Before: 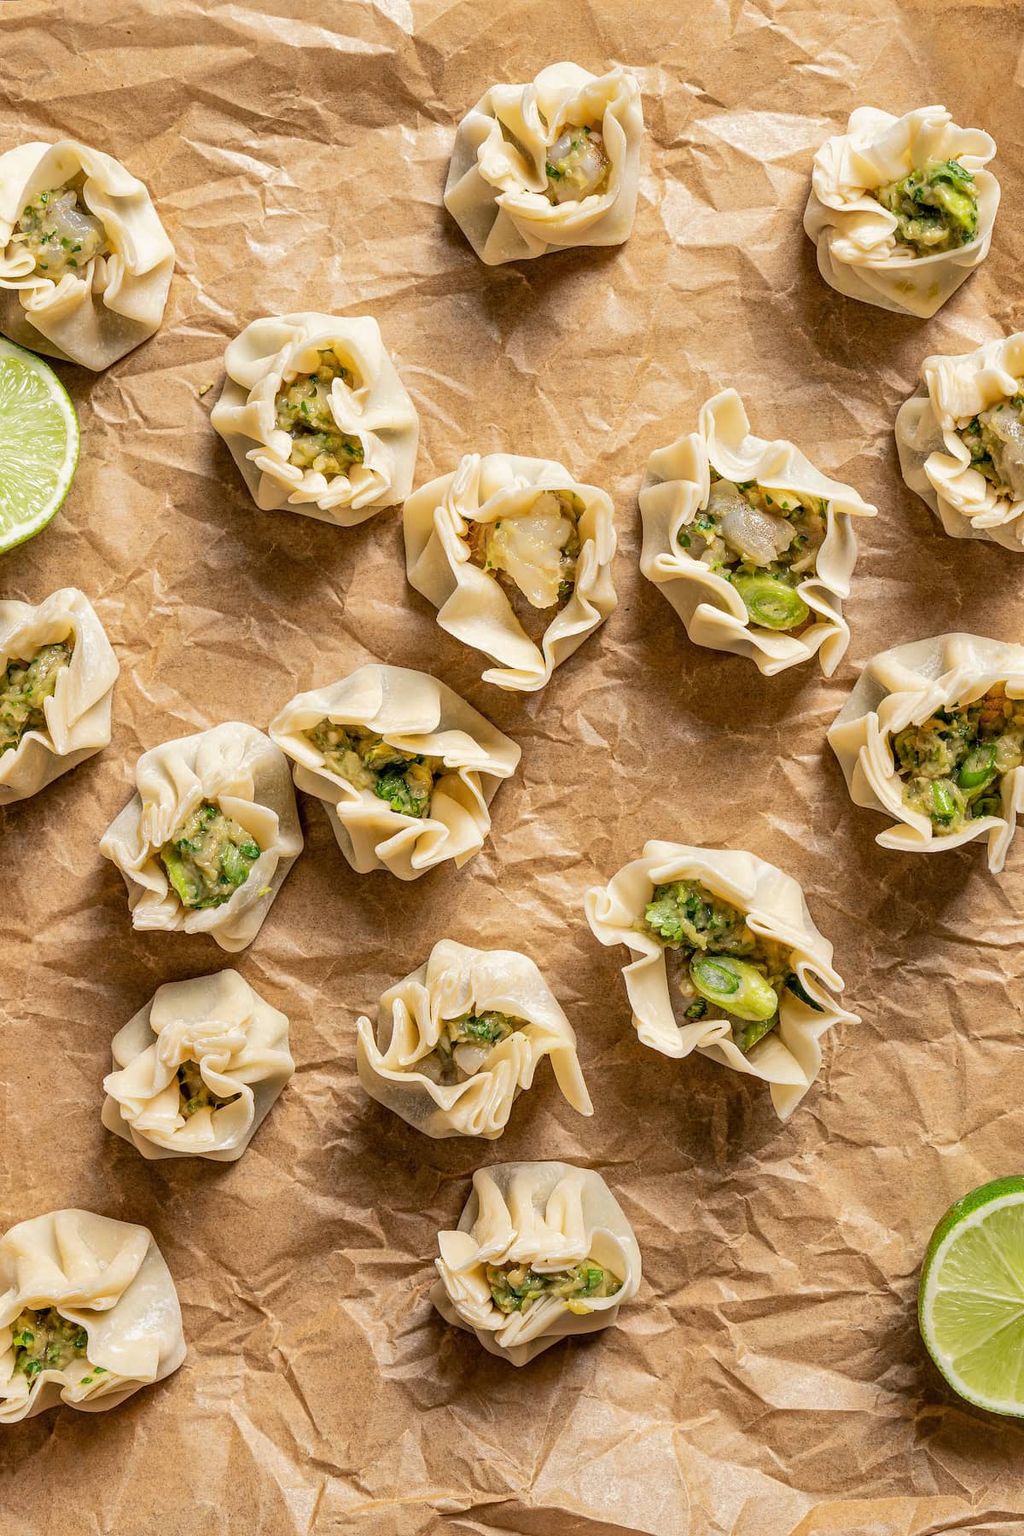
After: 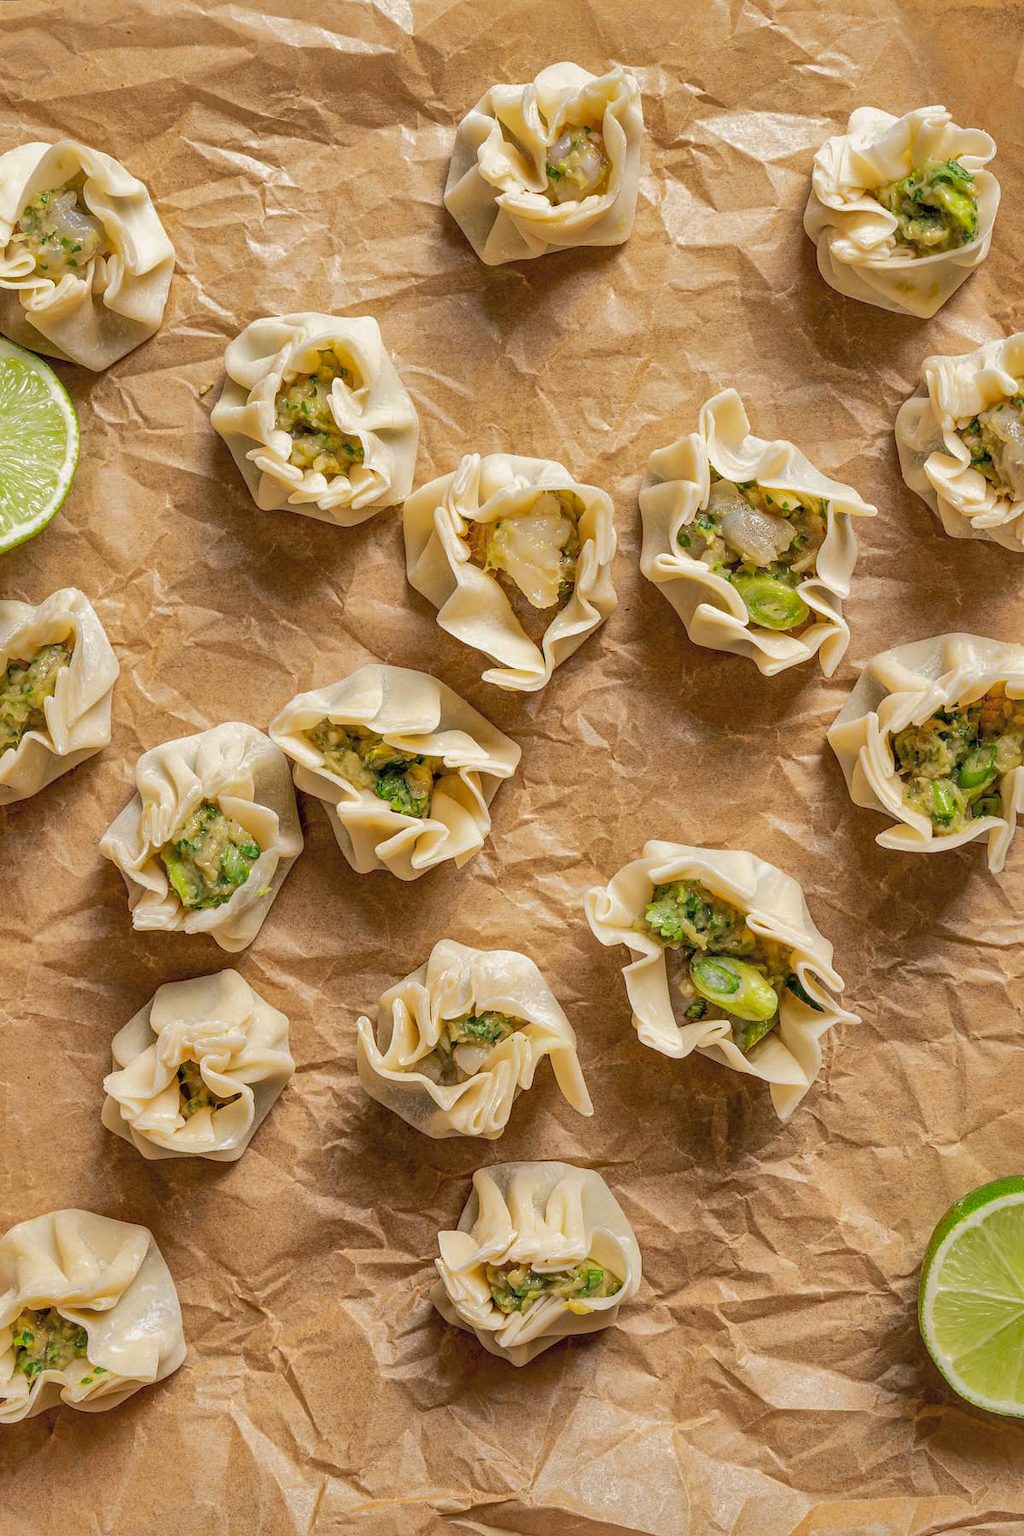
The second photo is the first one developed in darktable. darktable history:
shadows and highlights: shadows 59.62, highlights -60
